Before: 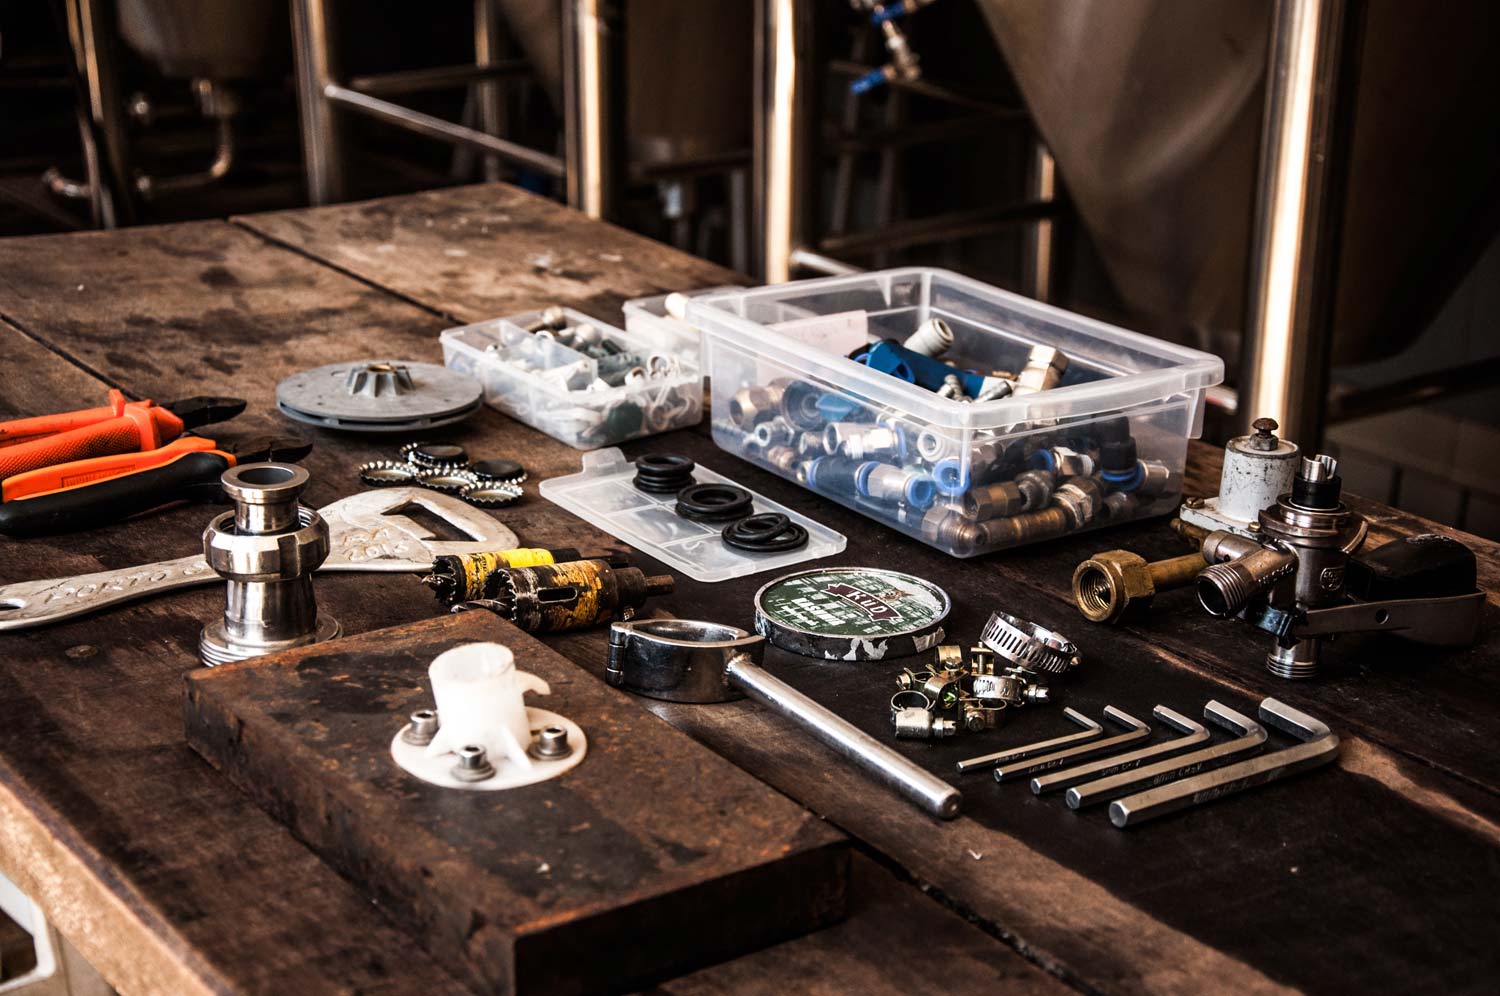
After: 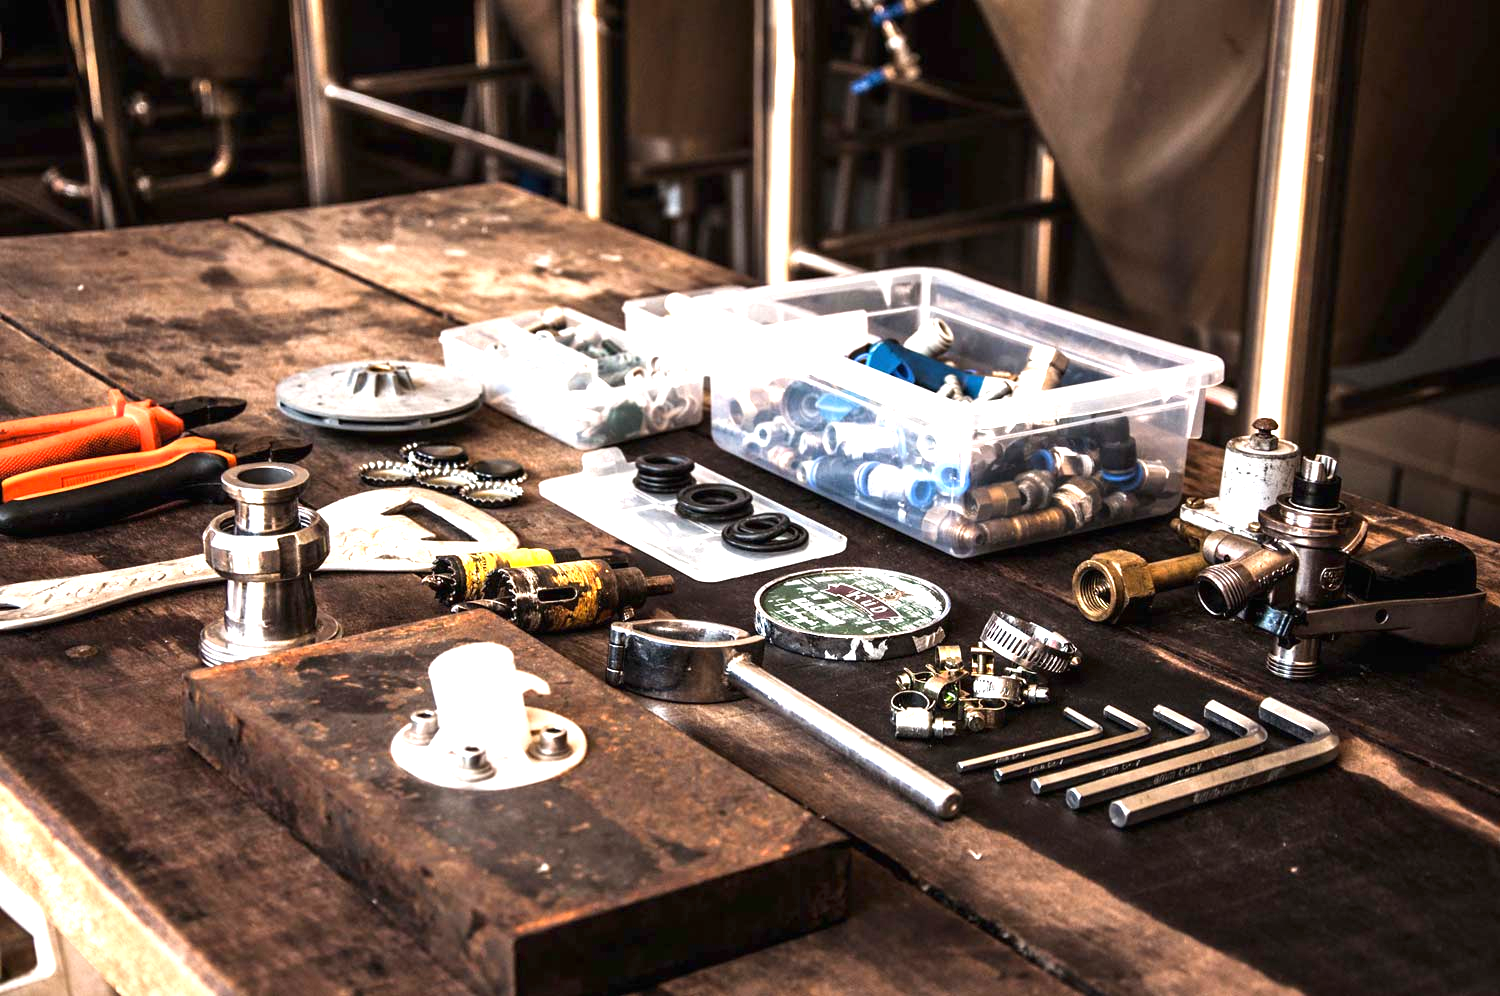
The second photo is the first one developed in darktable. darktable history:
exposure: black level correction 0, exposure 1.2 EV, compensate exposure bias true, compensate highlight preservation false
base curve: curves: ch0 [(0, 0) (0.297, 0.298) (1, 1)], preserve colors none
